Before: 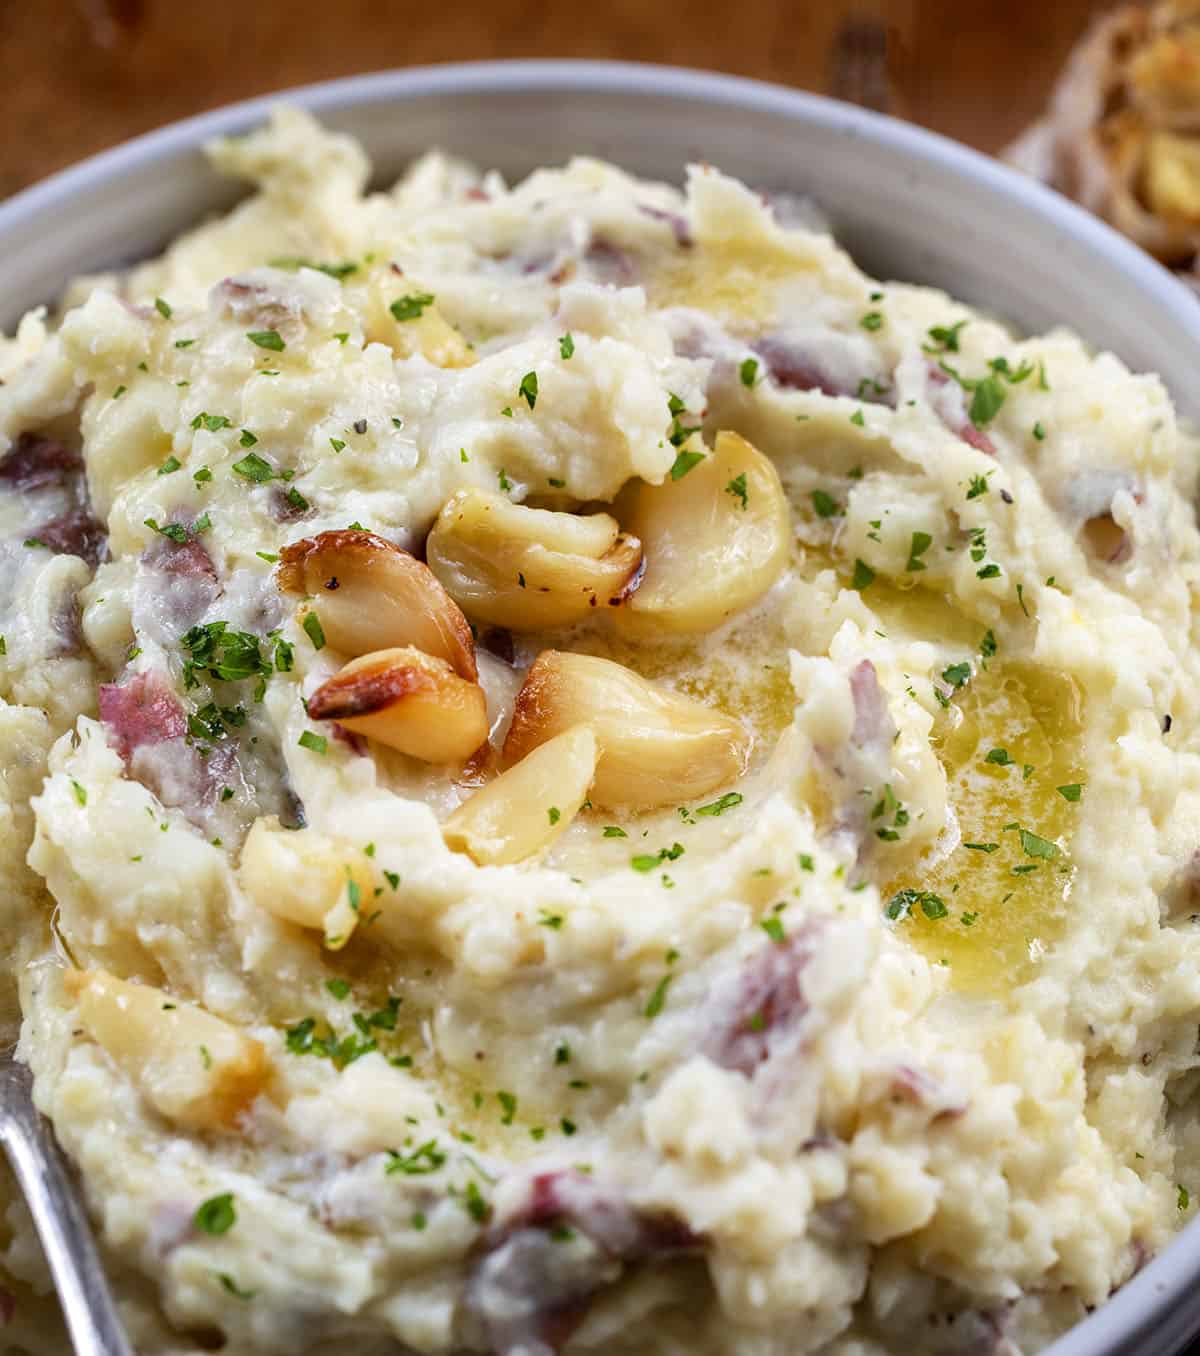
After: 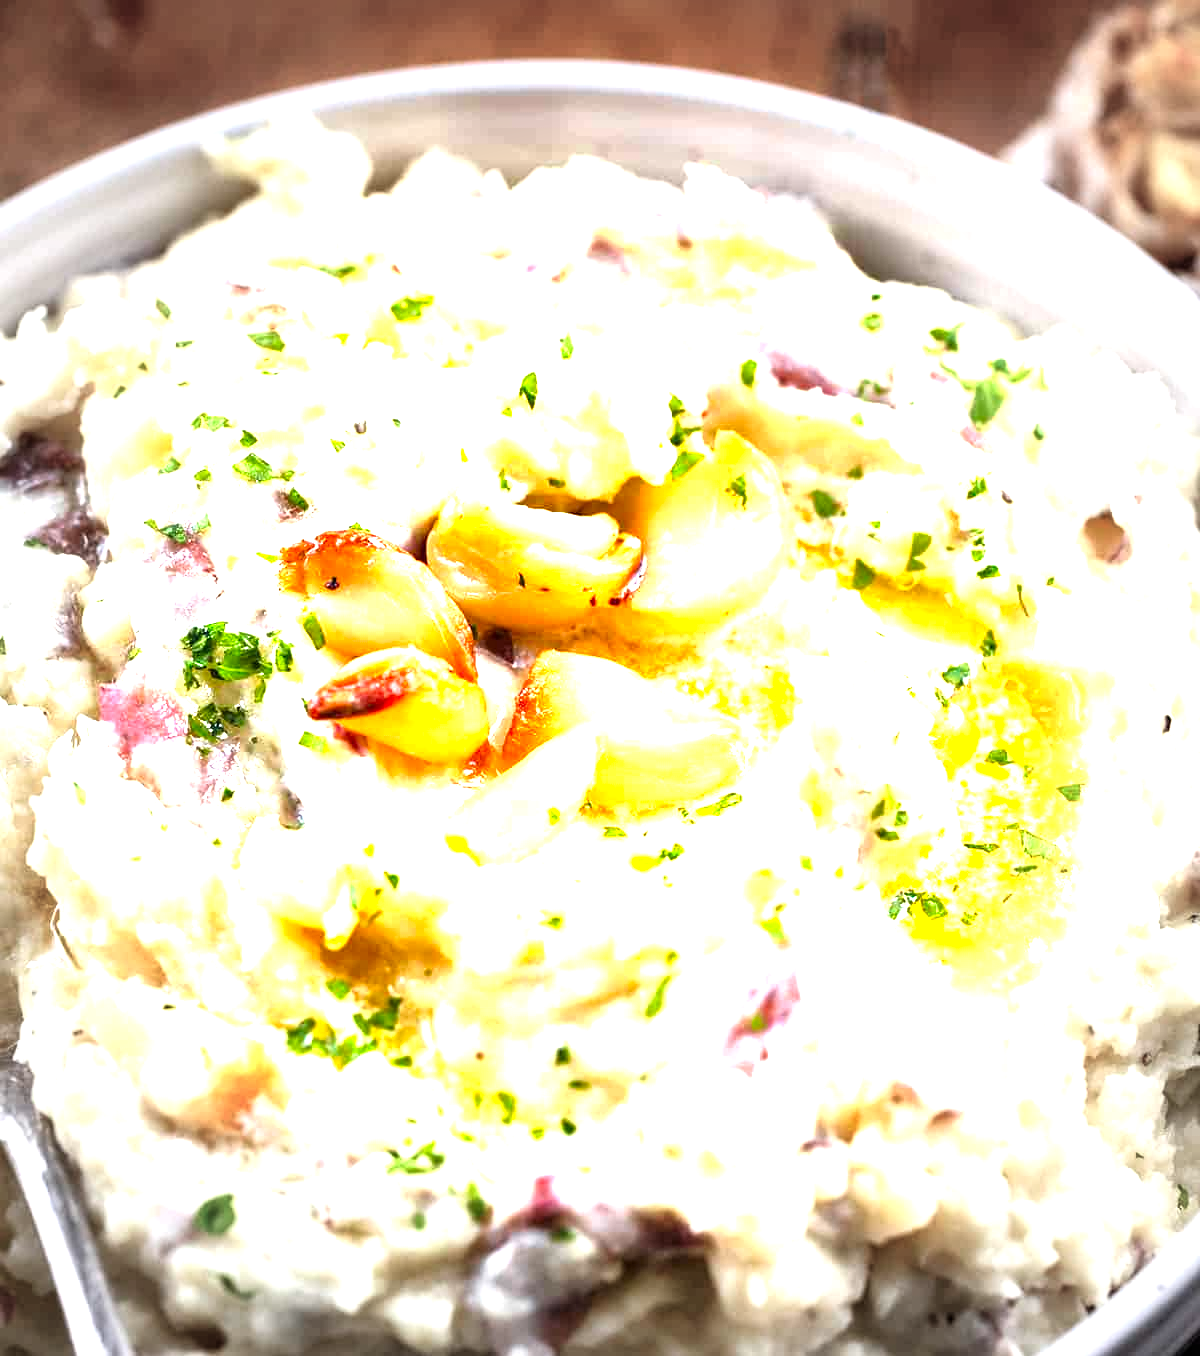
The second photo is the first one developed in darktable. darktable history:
exposure: black level correction 0, exposure 1.457 EV, compensate highlight preservation false
vignetting: fall-off start 66.23%, fall-off radius 39.67%, automatic ratio true, width/height ratio 0.667
tone equalizer: -8 EV -0.784 EV, -7 EV -0.694 EV, -6 EV -0.604 EV, -5 EV -0.362 EV, -3 EV 0.405 EV, -2 EV 0.6 EV, -1 EV 0.681 EV, +0 EV 0.753 EV, mask exposure compensation -0.515 EV
local contrast: mode bilateral grid, contrast 26, coarseness 51, detail 124%, midtone range 0.2
